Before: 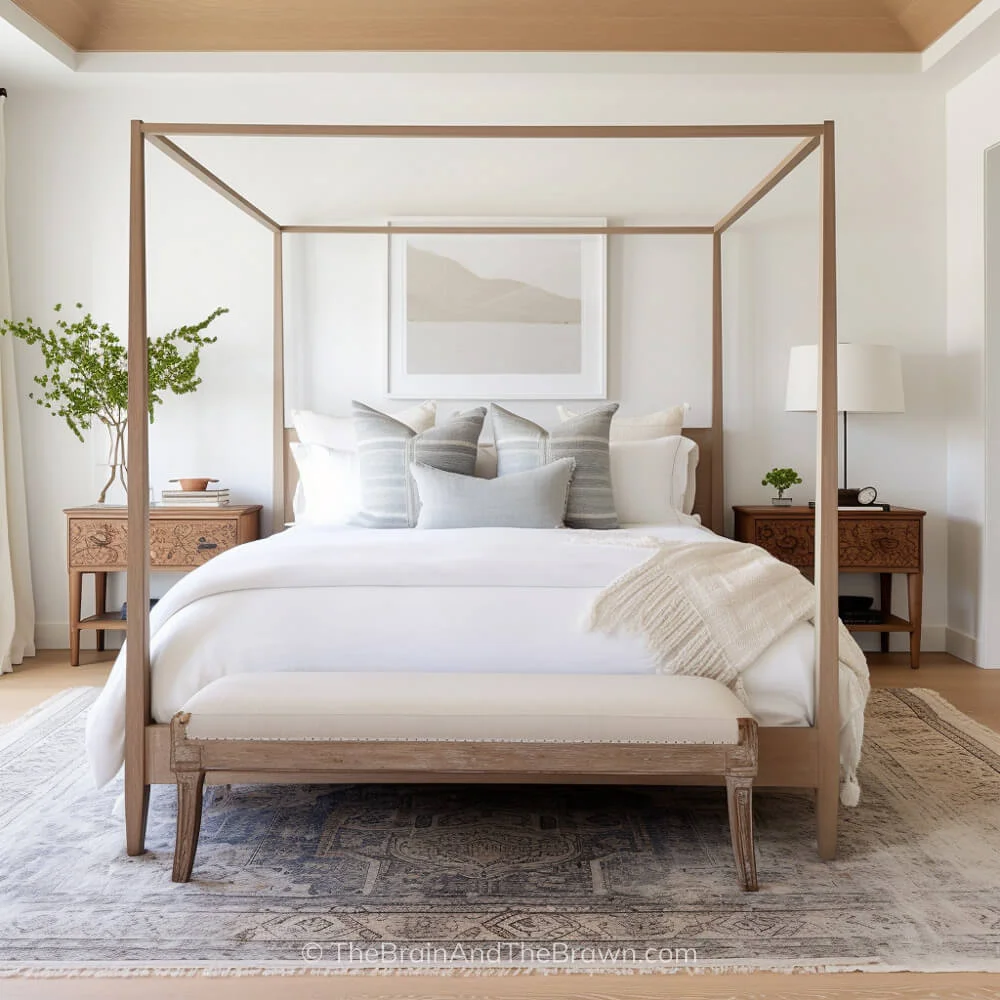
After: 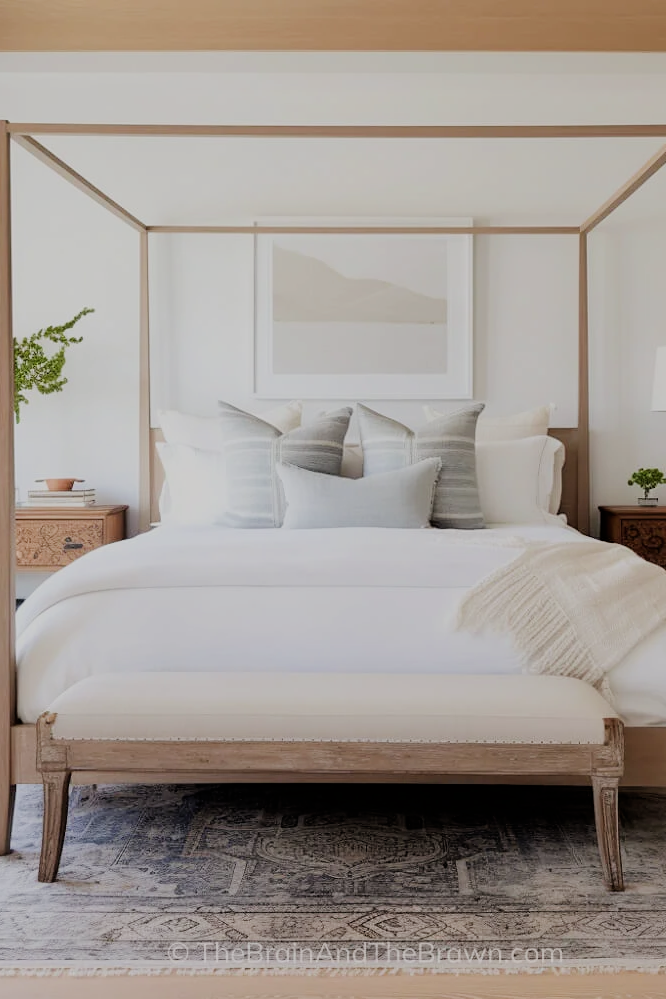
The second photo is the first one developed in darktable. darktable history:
crop and rotate: left 13.409%, right 19.924%
filmic rgb: black relative exposure -6.82 EV, white relative exposure 5.89 EV, hardness 2.71
